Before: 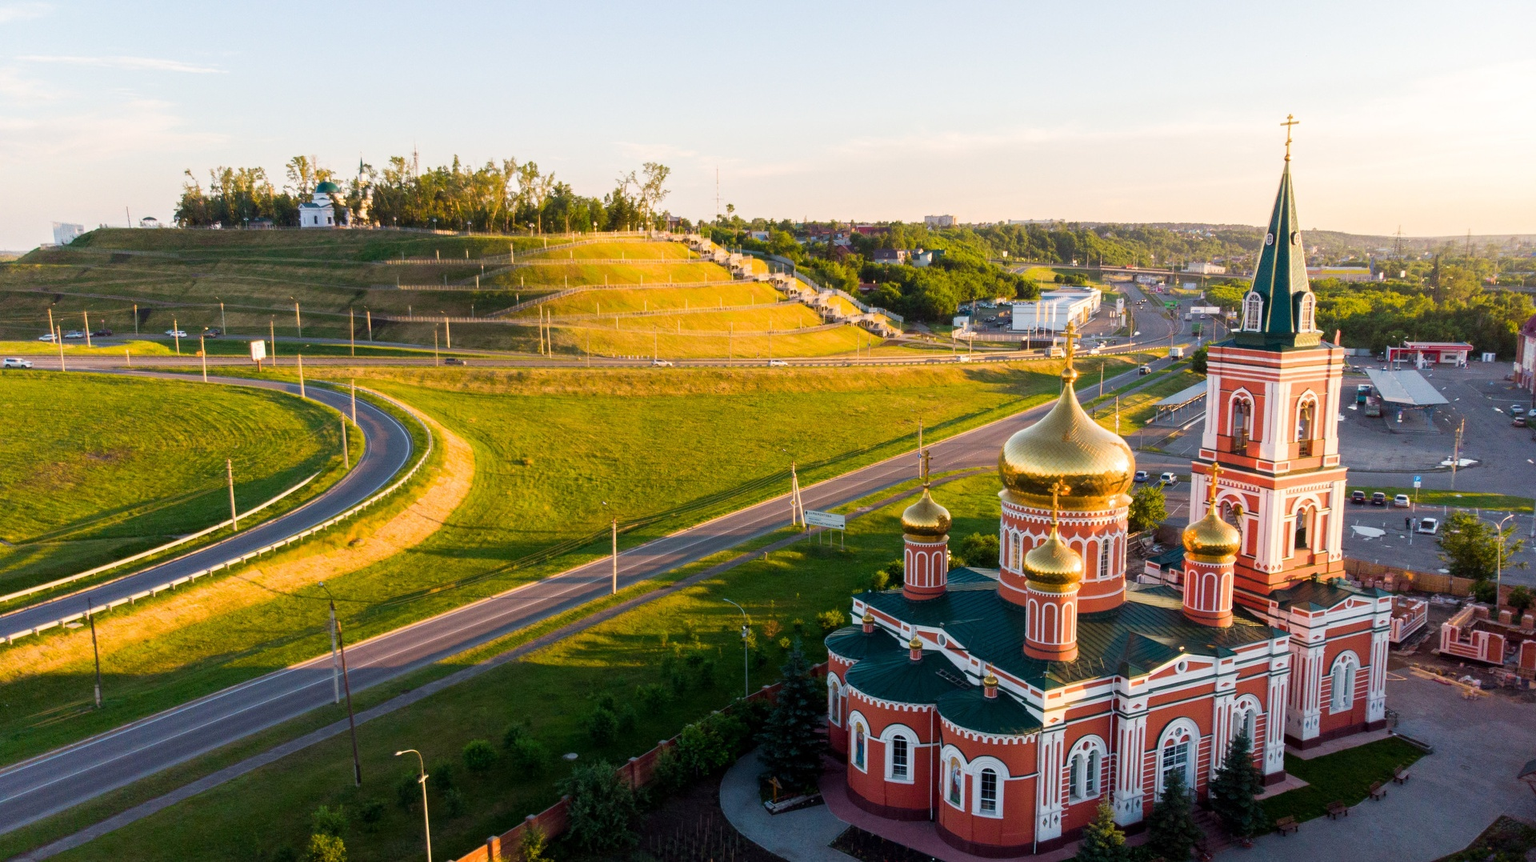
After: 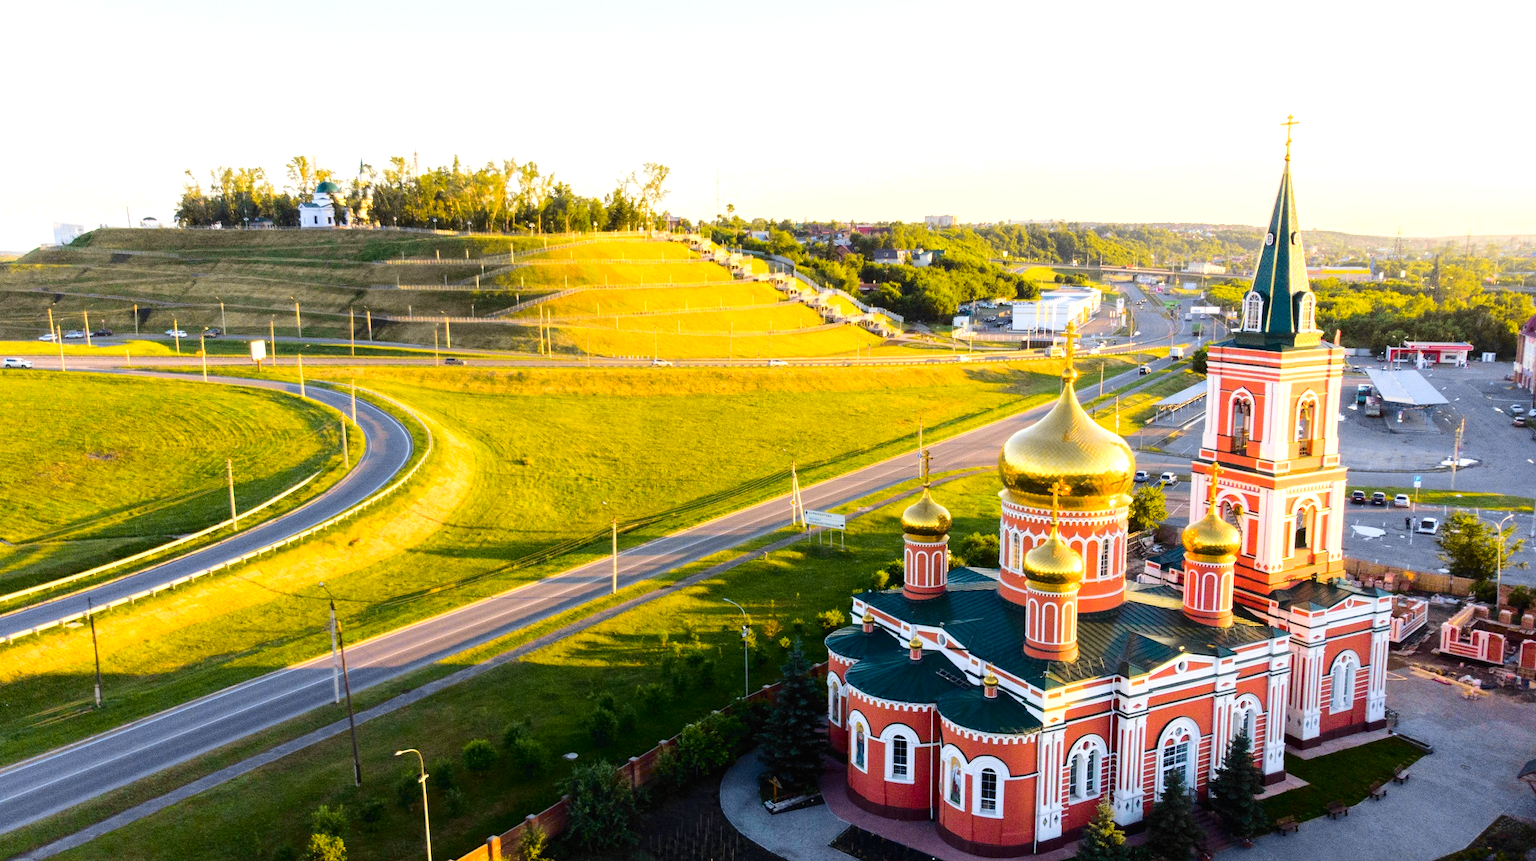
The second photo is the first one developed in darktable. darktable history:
exposure: exposure 0.669 EV, compensate highlight preservation false
tone curve: curves: ch0 [(0, 0.01) (0.097, 0.07) (0.204, 0.173) (0.447, 0.517) (0.539, 0.624) (0.733, 0.791) (0.879, 0.898) (1, 0.98)]; ch1 [(0, 0) (0.393, 0.415) (0.447, 0.448) (0.485, 0.494) (0.523, 0.509) (0.545, 0.541) (0.574, 0.561) (0.648, 0.674) (1, 1)]; ch2 [(0, 0) (0.369, 0.388) (0.449, 0.431) (0.499, 0.5) (0.521, 0.51) (0.53, 0.54) (0.564, 0.569) (0.674, 0.735) (1, 1)], color space Lab, independent channels, preserve colors none
